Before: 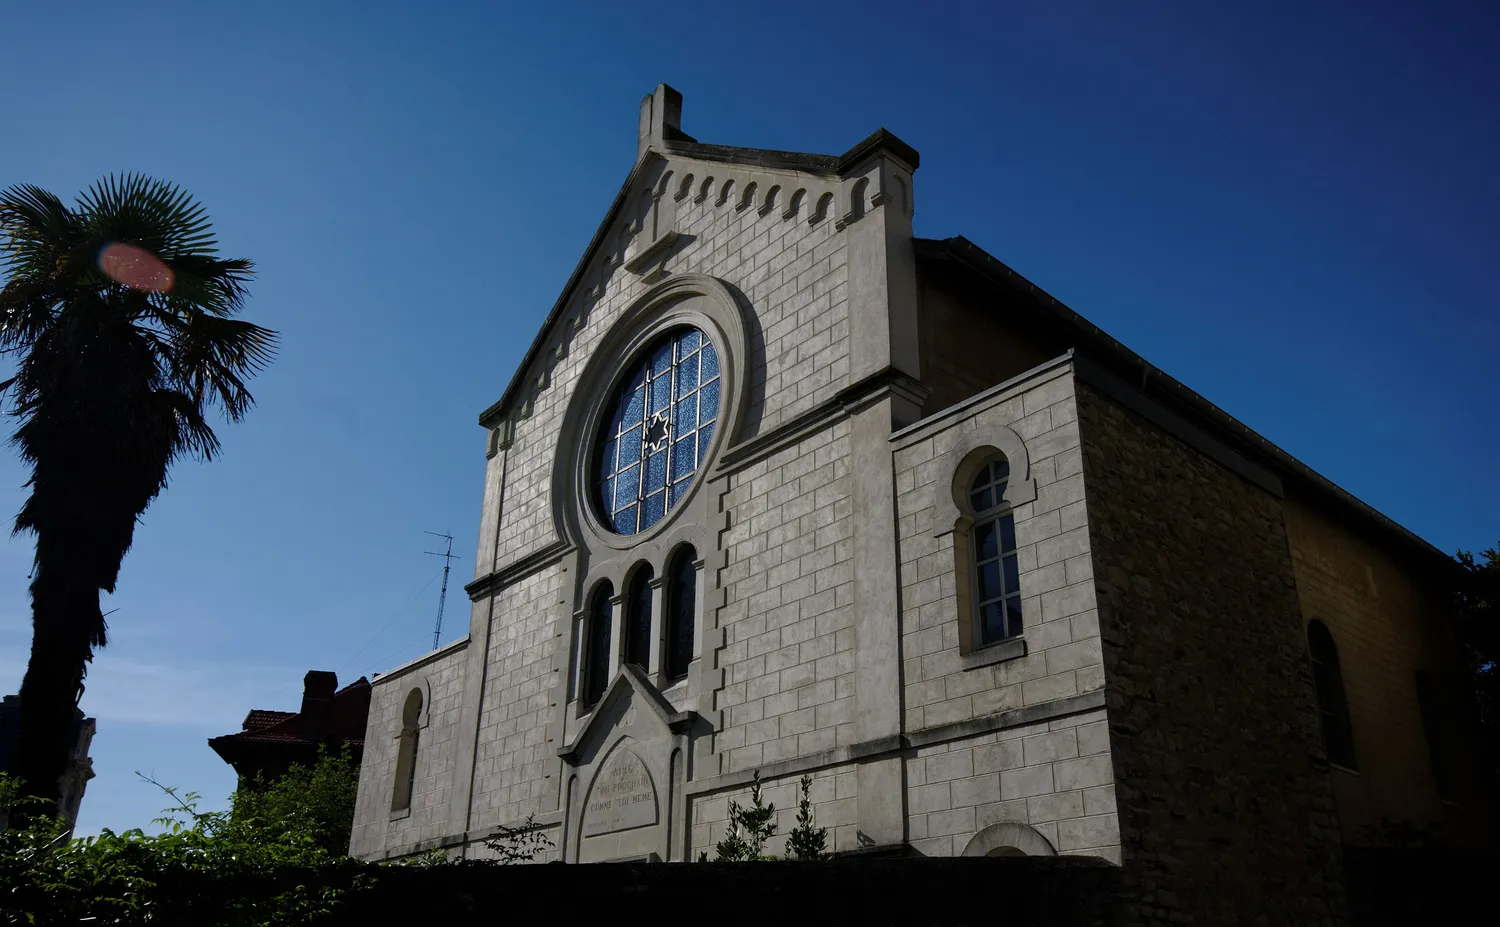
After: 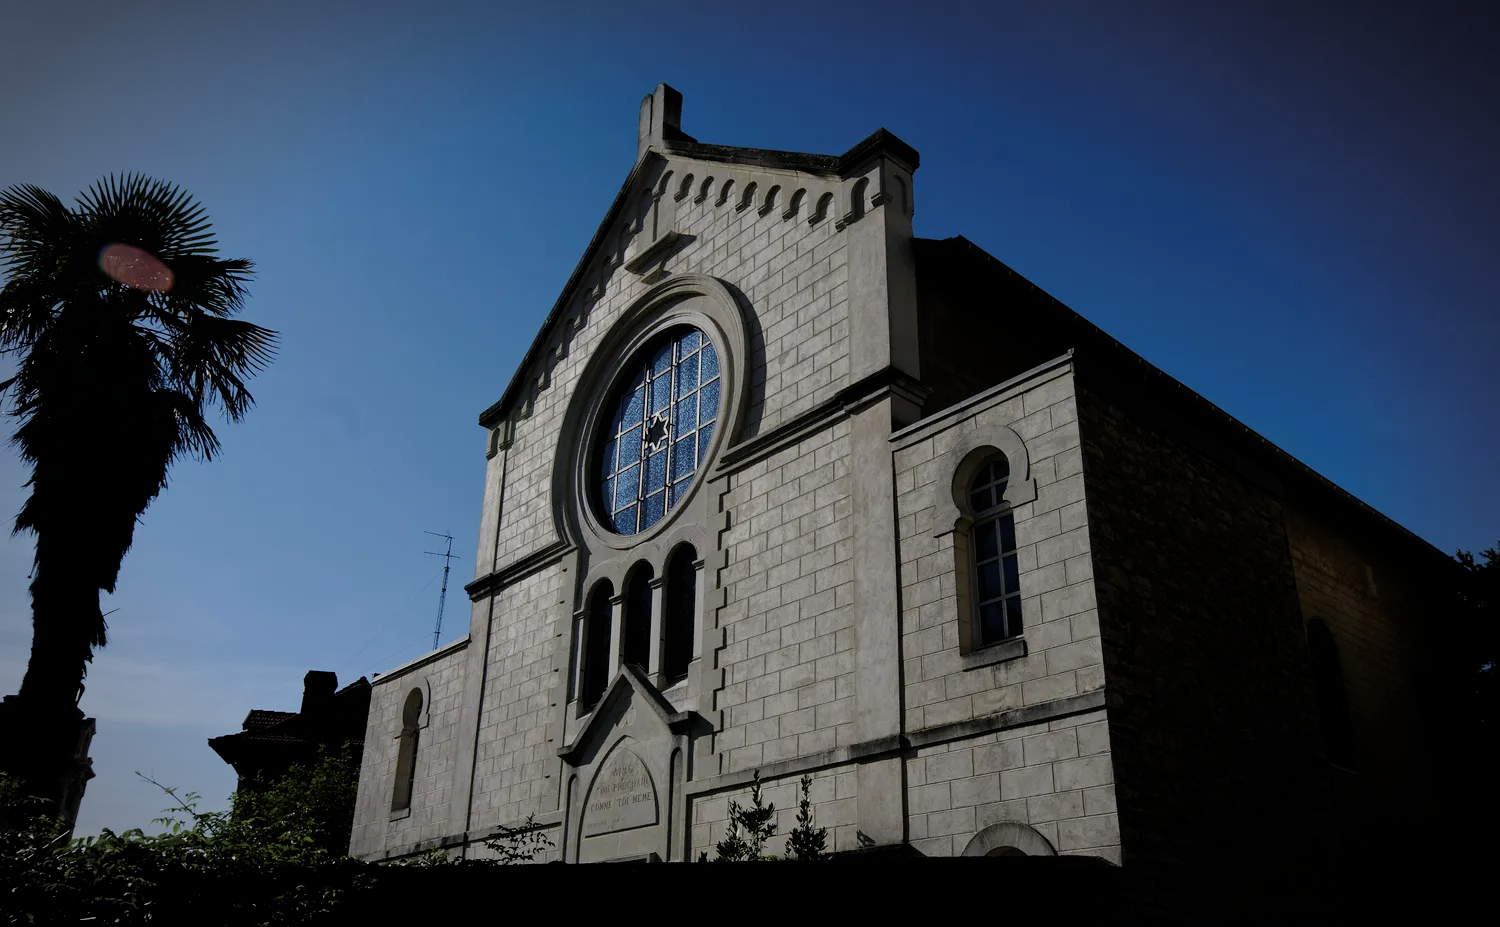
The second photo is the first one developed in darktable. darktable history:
vignetting: automatic ratio true
filmic rgb: black relative exposure -7.65 EV, white relative exposure 4.56 EV, hardness 3.61, contrast 1.05
